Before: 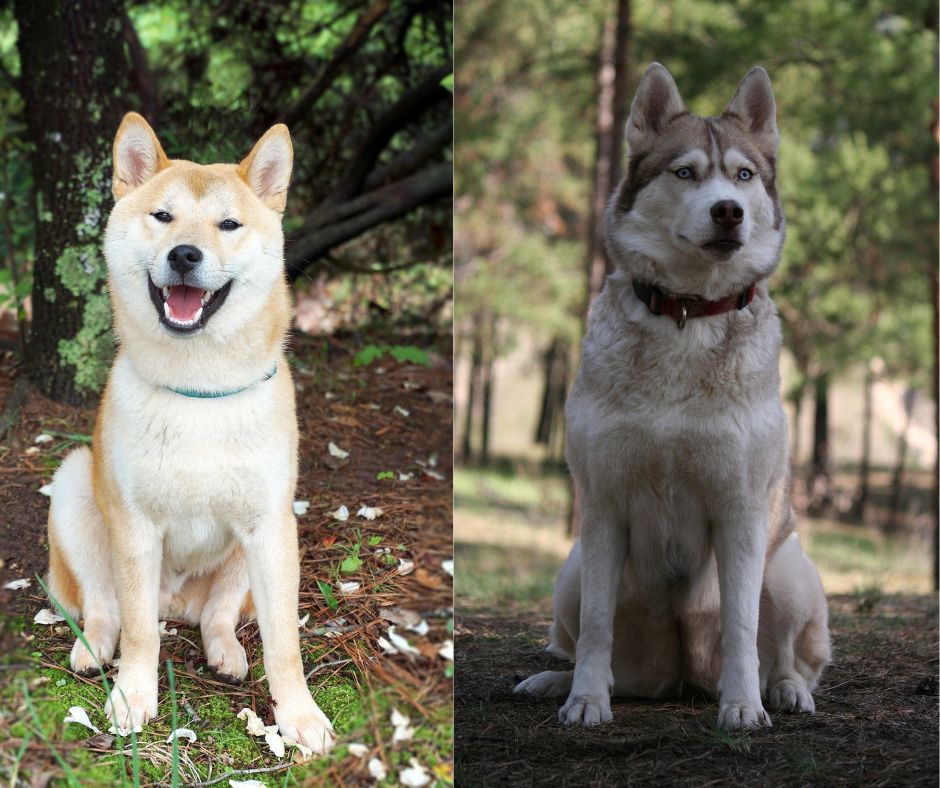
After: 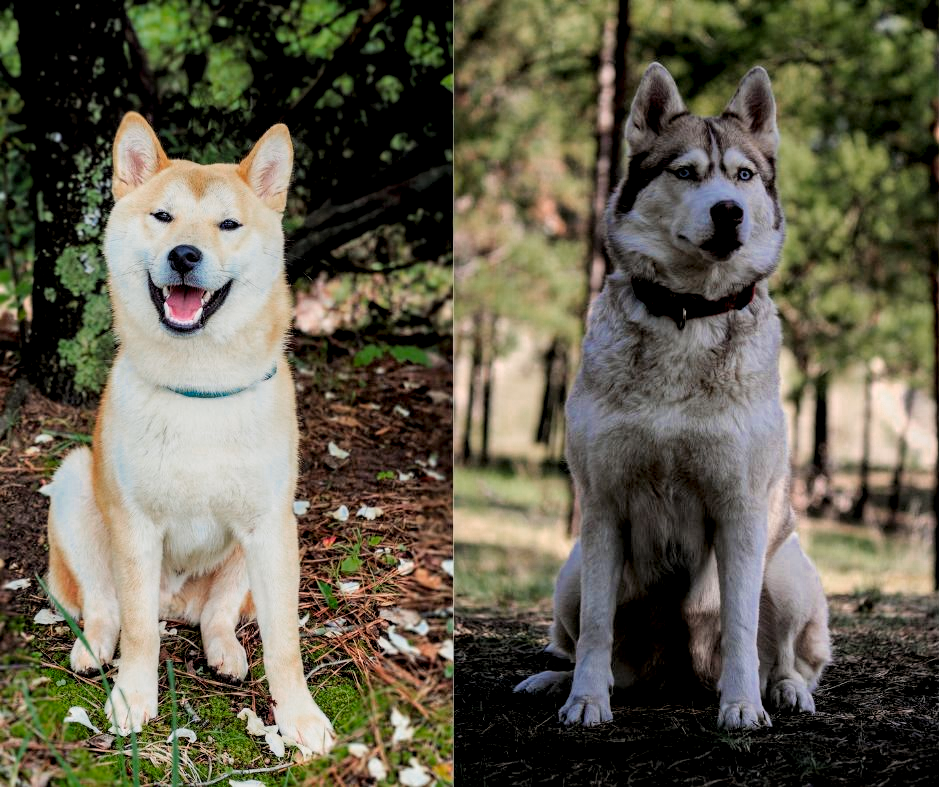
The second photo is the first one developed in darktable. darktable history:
local contrast: highlights 65%, shadows 54%, detail 169%, midtone range 0.514
color zones: curves: ch0 [(0, 0.553) (0.123, 0.58) (0.23, 0.419) (0.468, 0.155) (0.605, 0.132) (0.723, 0.063) (0.833, 0.172) (0.921, 0.468)]; ch1 [(0.025, 0.645) (0.229, 0.584) (0.326, 0.551) (0.537, 0.446) (0.599, 0.911) (0.708, 1) (0.805, 0.944)]; ch2 [(0.086, 0.468) (0.254, 0.464) (0.638, 0.564) (0.702, 0.592) (0.768, 0.564)]
filmic rgb: black relative exposure -6.15 EV, white relative exposure 6.96 EV, hardness 2.23, color science v6 (2022)
